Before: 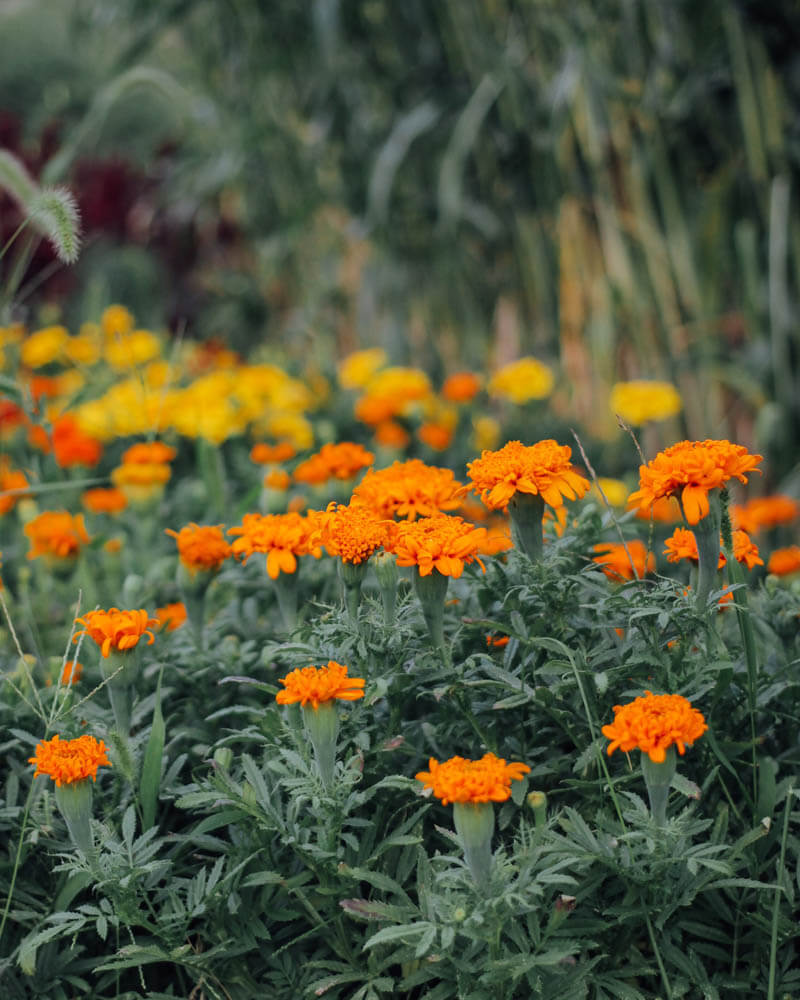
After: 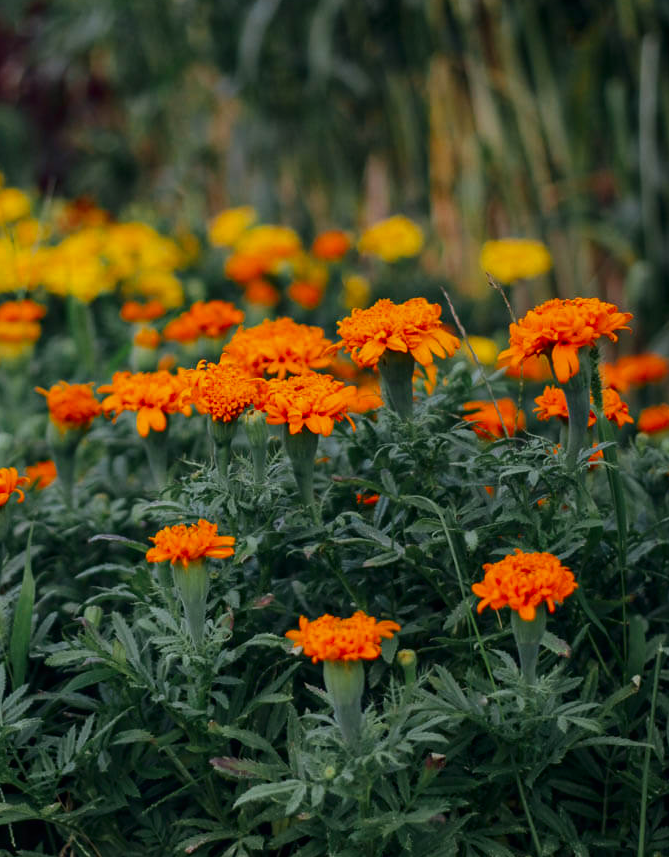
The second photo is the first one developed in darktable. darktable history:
crop: left 16.315%, top 14.246%
contrast brightness saturation: contrast 0.07, brightness -0.14, saturation 0.11
